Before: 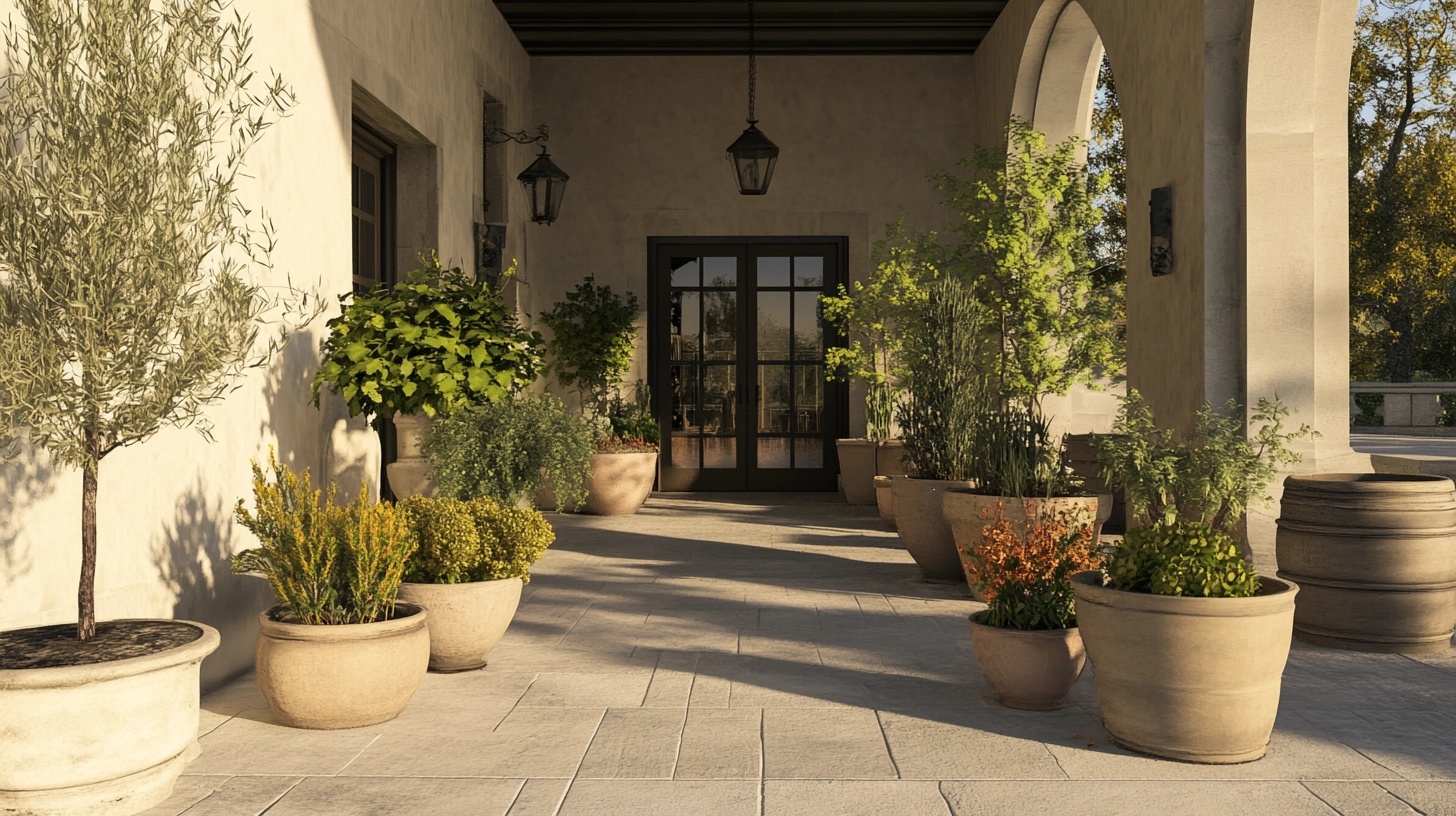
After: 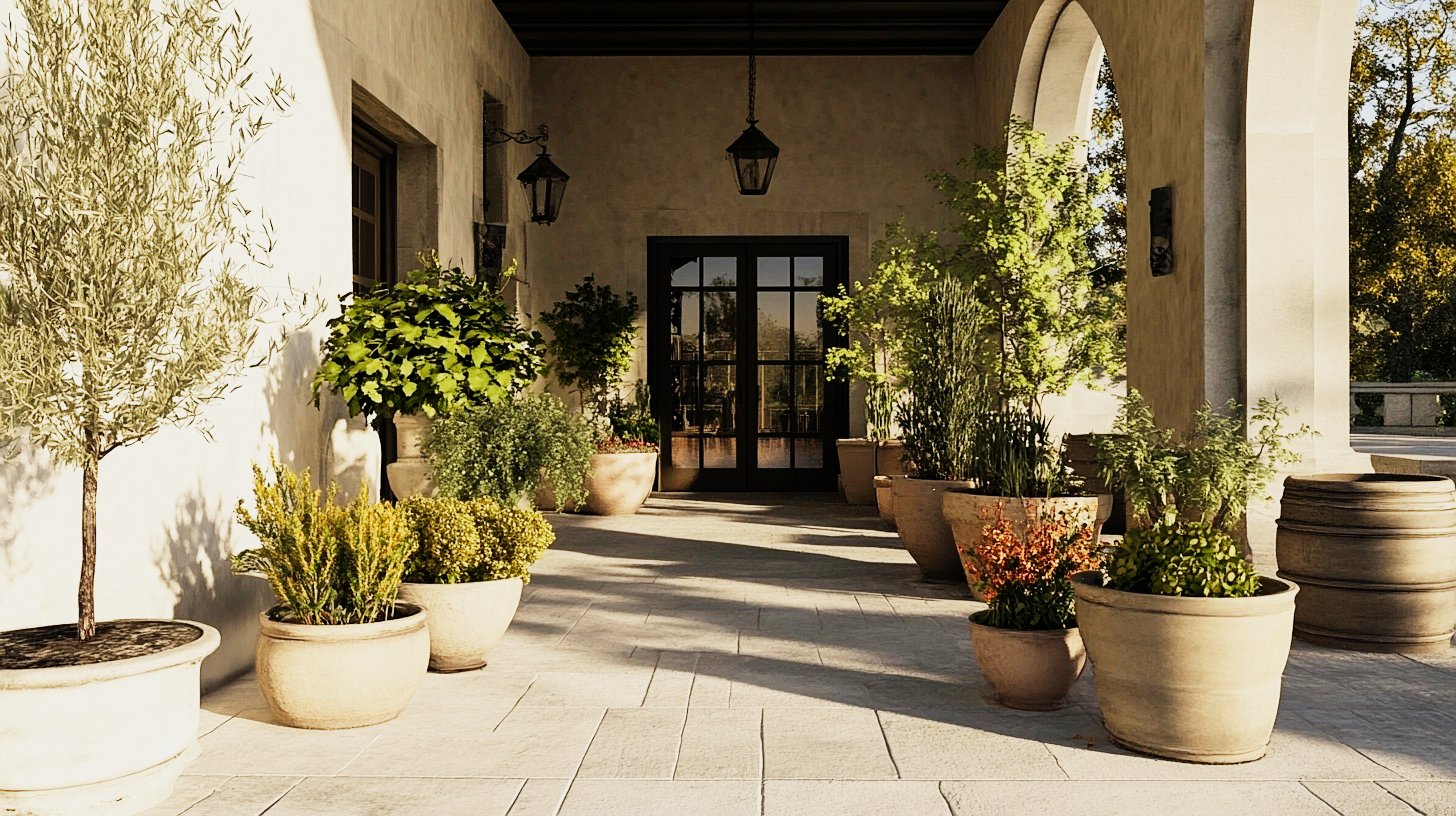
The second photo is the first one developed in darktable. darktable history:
exposure: black level correction 0, exposure 0.7 EV, compensate exposure bias true, compensate highlight preservation false
sigmoid: contrast 1.8, skew -0.2, preserve hue 0%, red attenuation 0.1, red rotation 0.035, green attenuation 0.1, green rotation -0.017, blue attenuation 0.15, blue rotation -0.052, base primaries Rec2020
rgb levels: preserve colors max RGB
sharpen: amount 0.2
